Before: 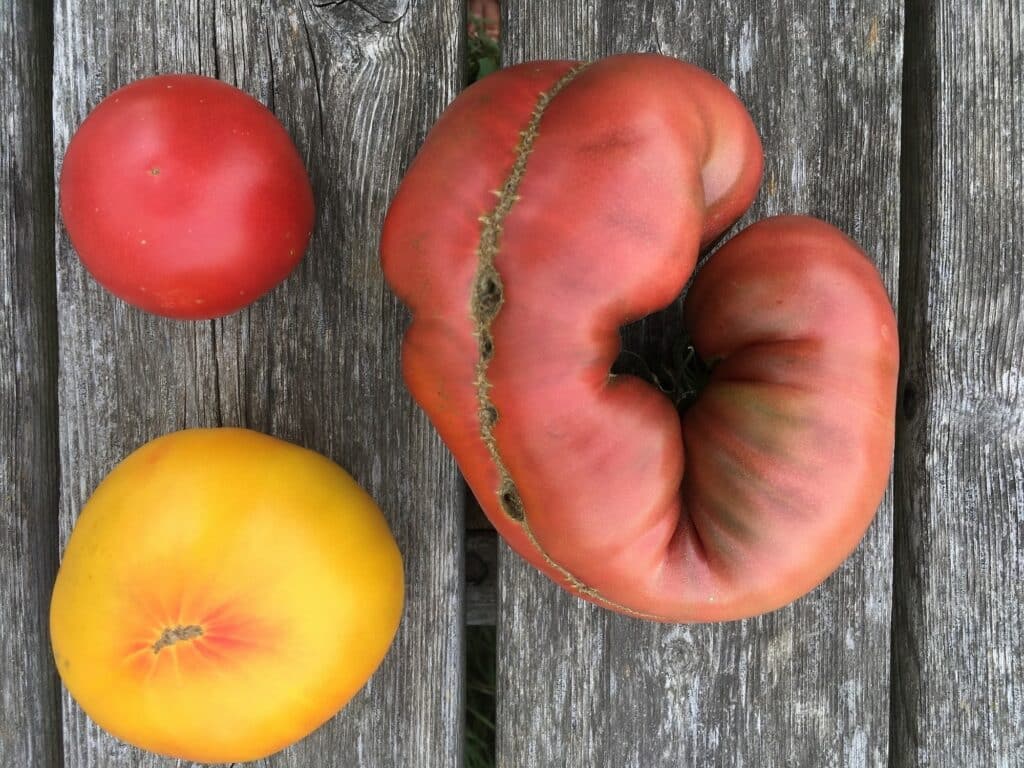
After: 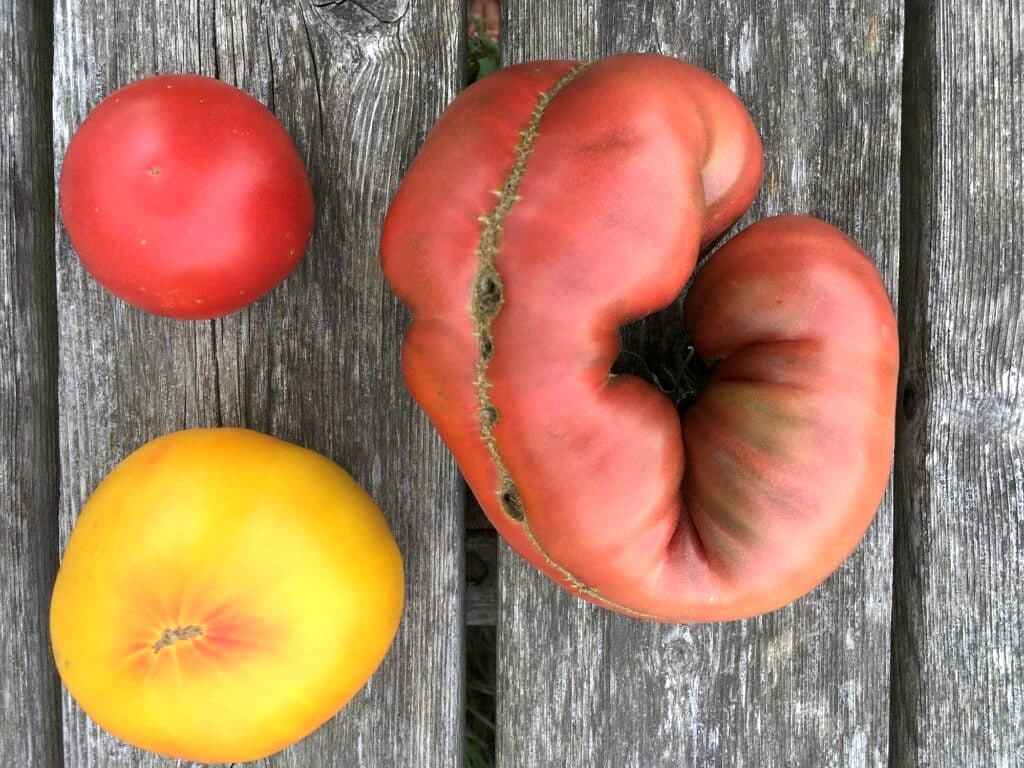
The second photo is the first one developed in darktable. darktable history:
exposure: black level correction 0.001, exposure 0.4 EV, compensate highlight preservation false
